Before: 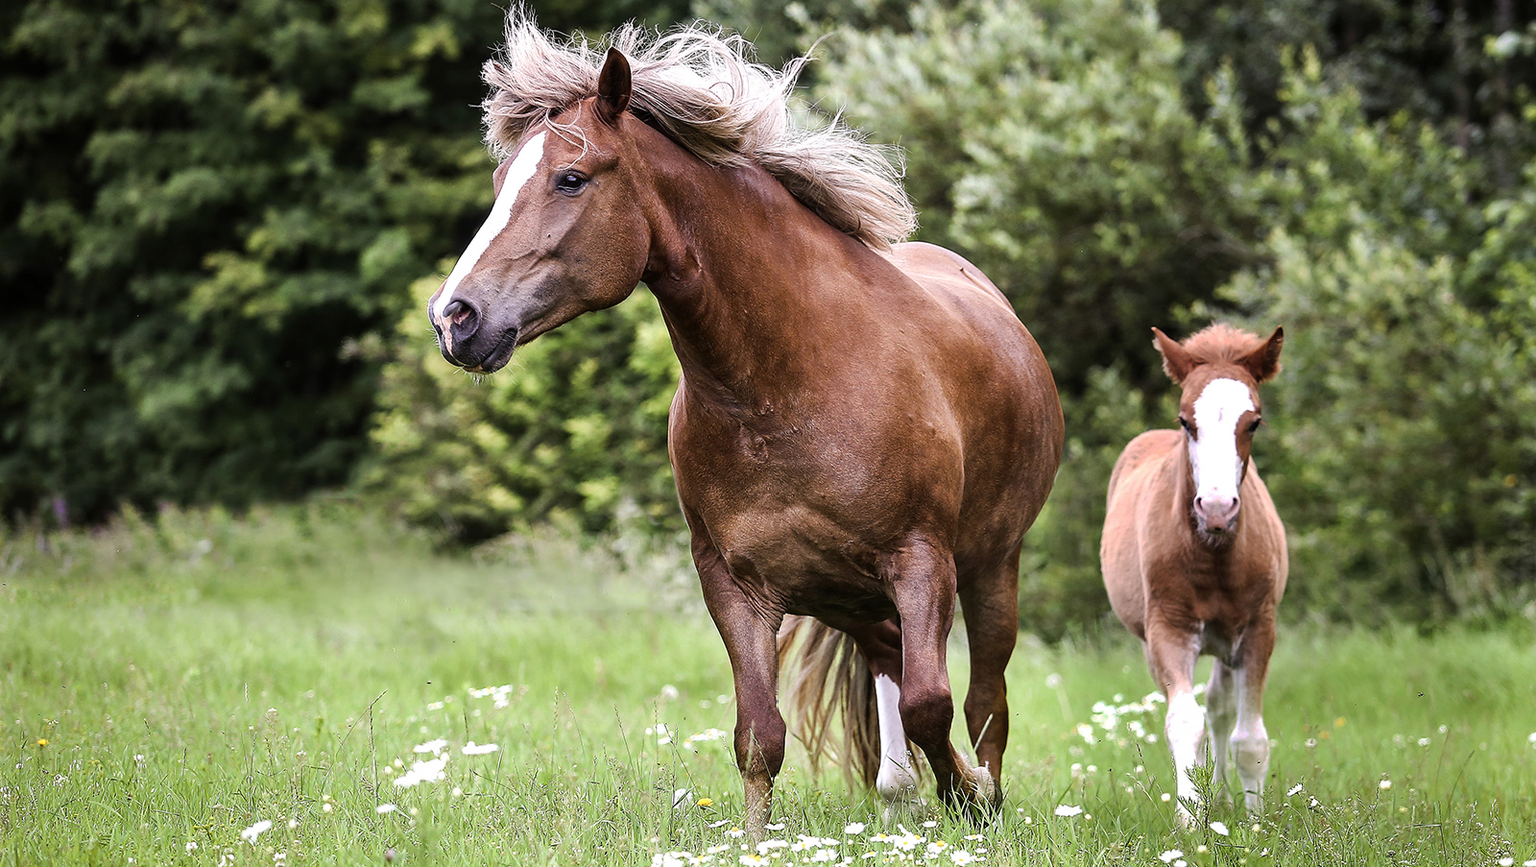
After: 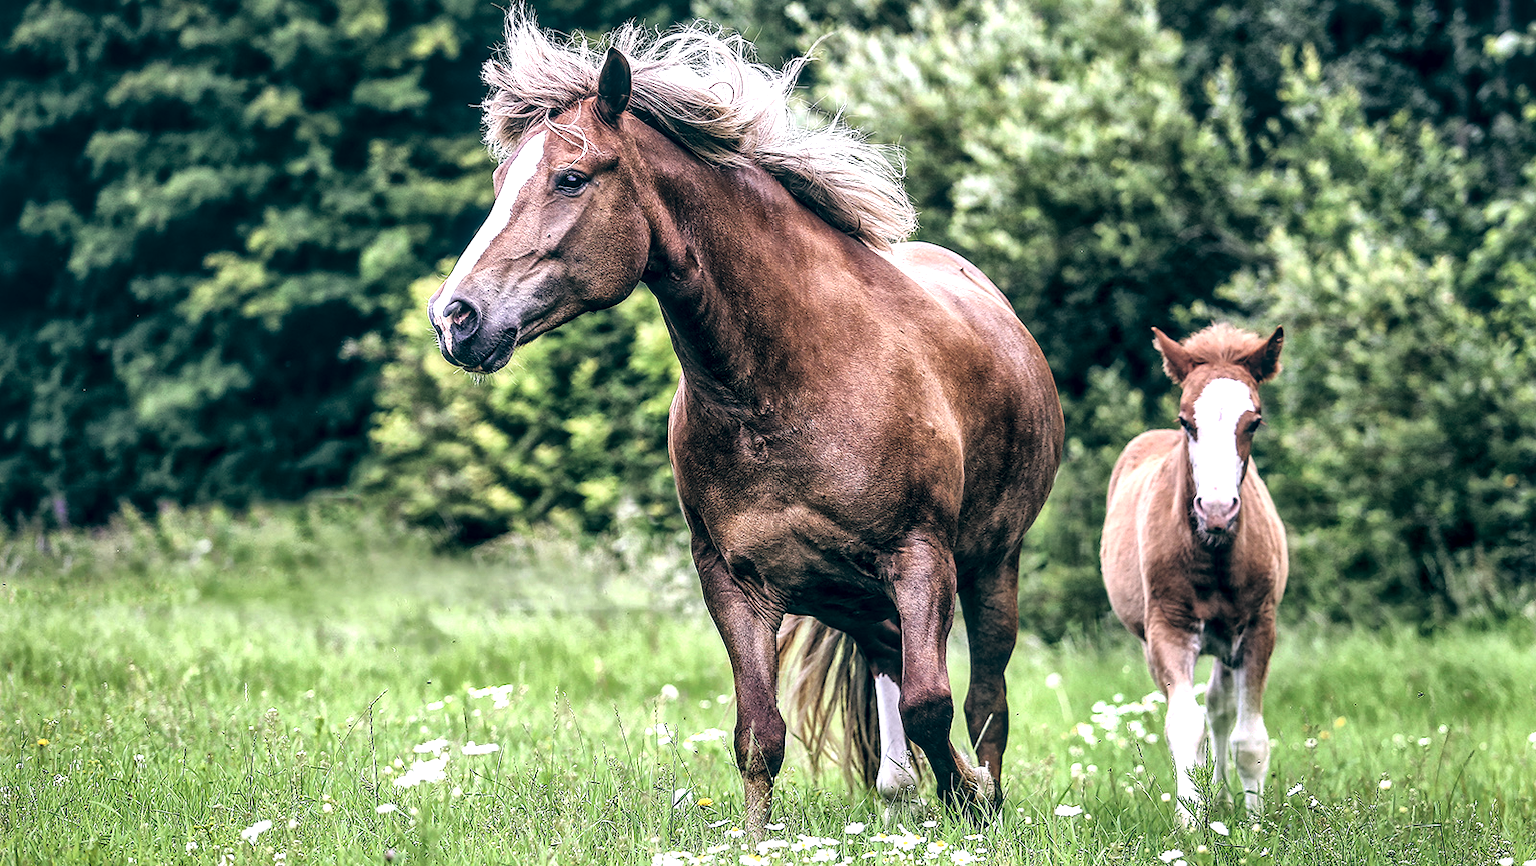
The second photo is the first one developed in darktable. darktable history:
global tonemap: drago (1, 100), detail 1
color balance: lift [1.016, 0.983, 1, 1.017], gamma [0.958, 1, 1, 1], gain [0.981, 1.007, 0.993, 1.002], input saturation 118.26%, contrast 13.43%, contrast fulcrum 21.62%, output saturation 82.76%
local contrast: highlights 65%, shadows 54%, detail 169%, midtone range 0.514
